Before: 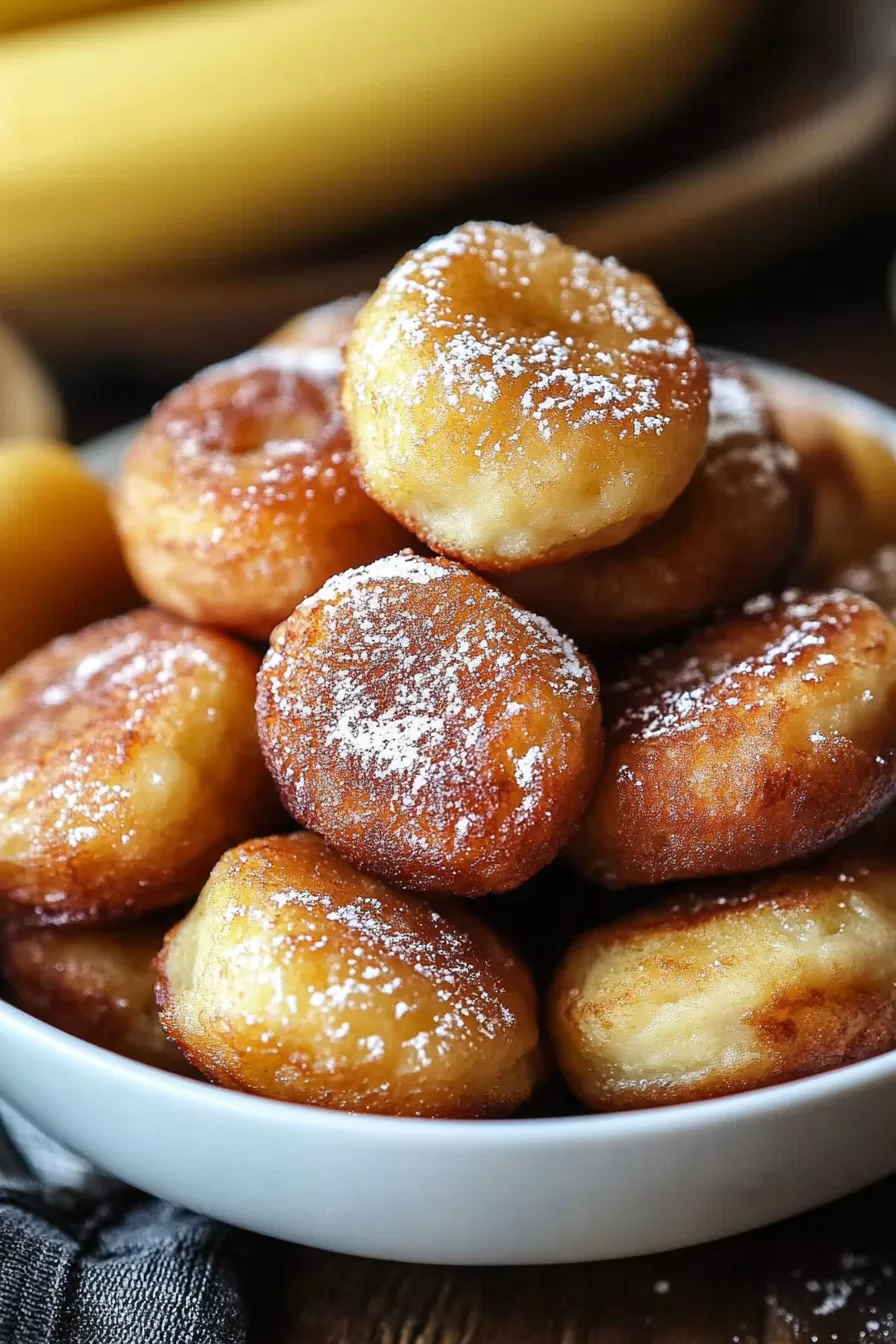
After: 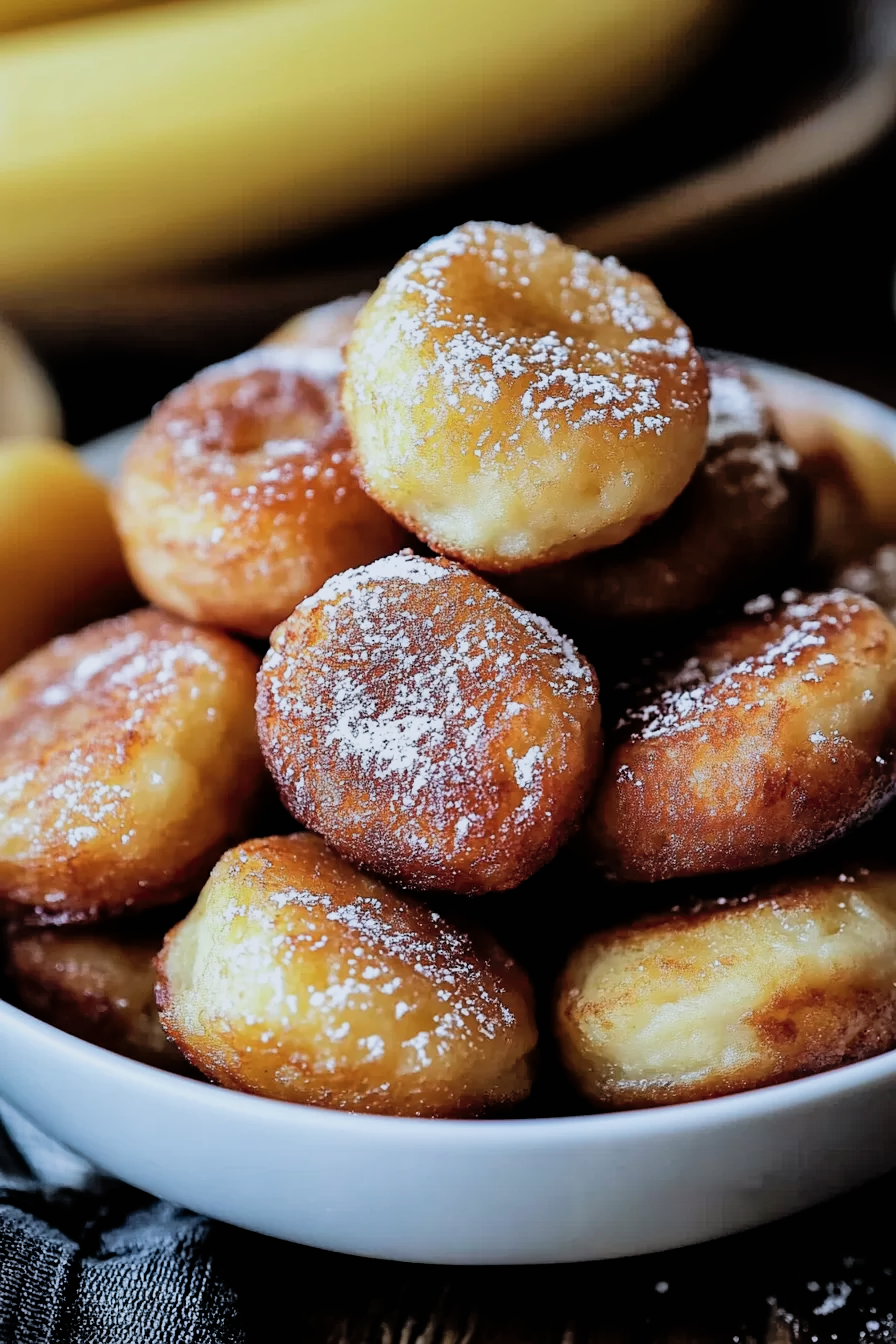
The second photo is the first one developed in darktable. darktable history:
shadows and highlights: on, module defaults
filmic rgb: black relative exposure -5.05 EV, white relative exposure 3.49 EV, hardness 3.18, contrast 1.398, highlights saturation mix -49.44%
color calibration: x 0.372, y 0.386, temperature 4284.06 K
